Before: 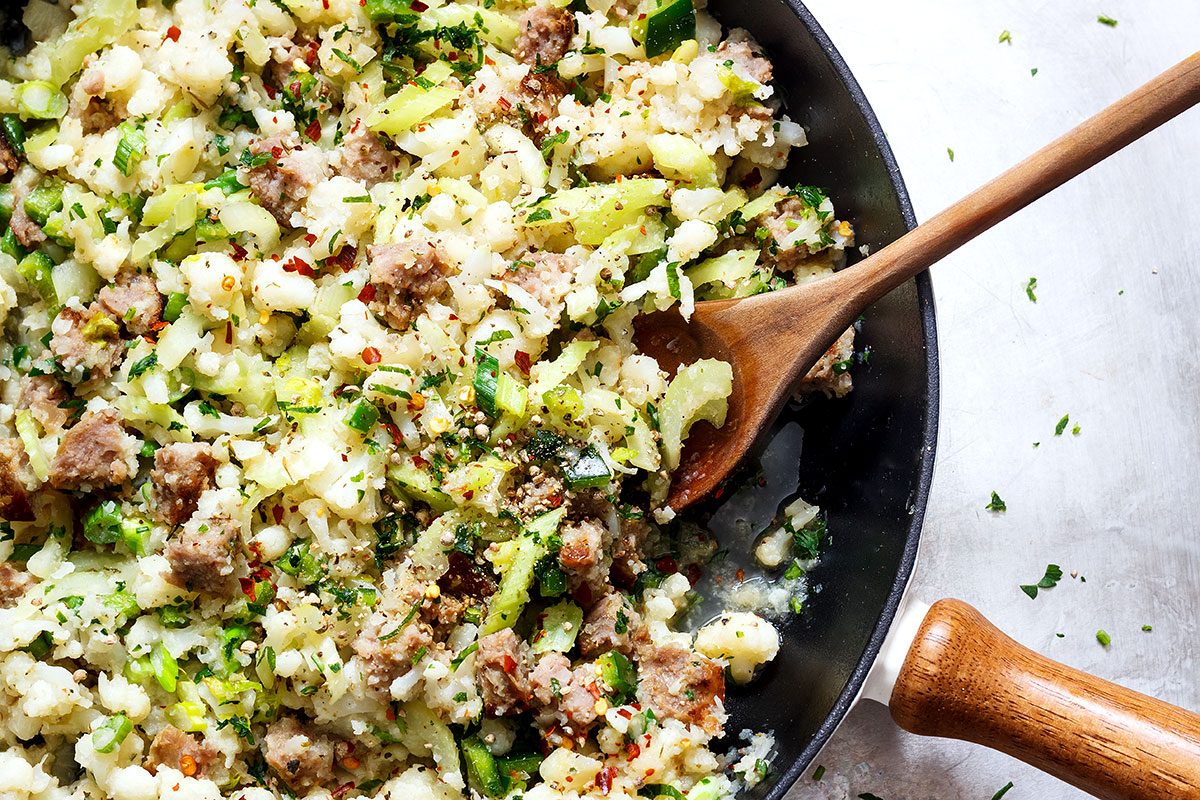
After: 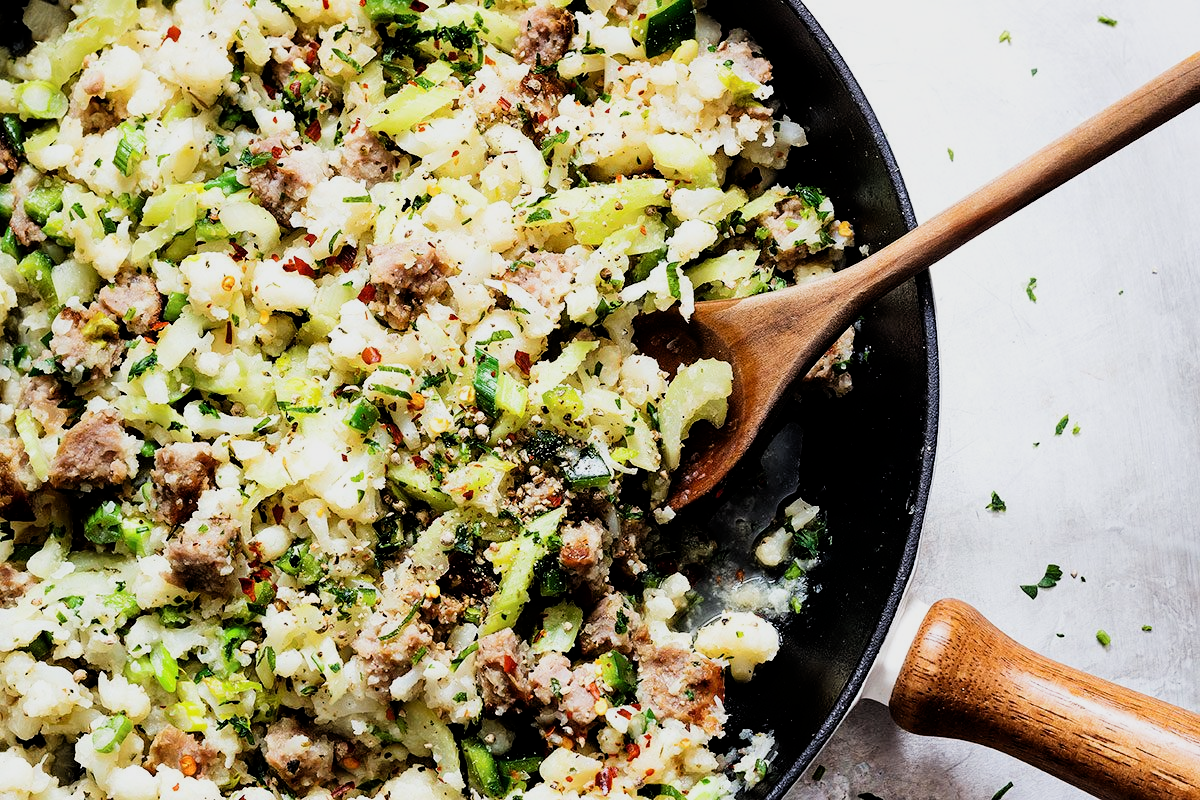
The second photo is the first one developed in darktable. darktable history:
filmic rgb: black relative exposure -5 EV, white relative exposure 3.5 EV, hardness 3.19, contrast 1.3, highlights saturation mix -50%
exposure: exposure 0.014 EV, compensate highlight preservation false
